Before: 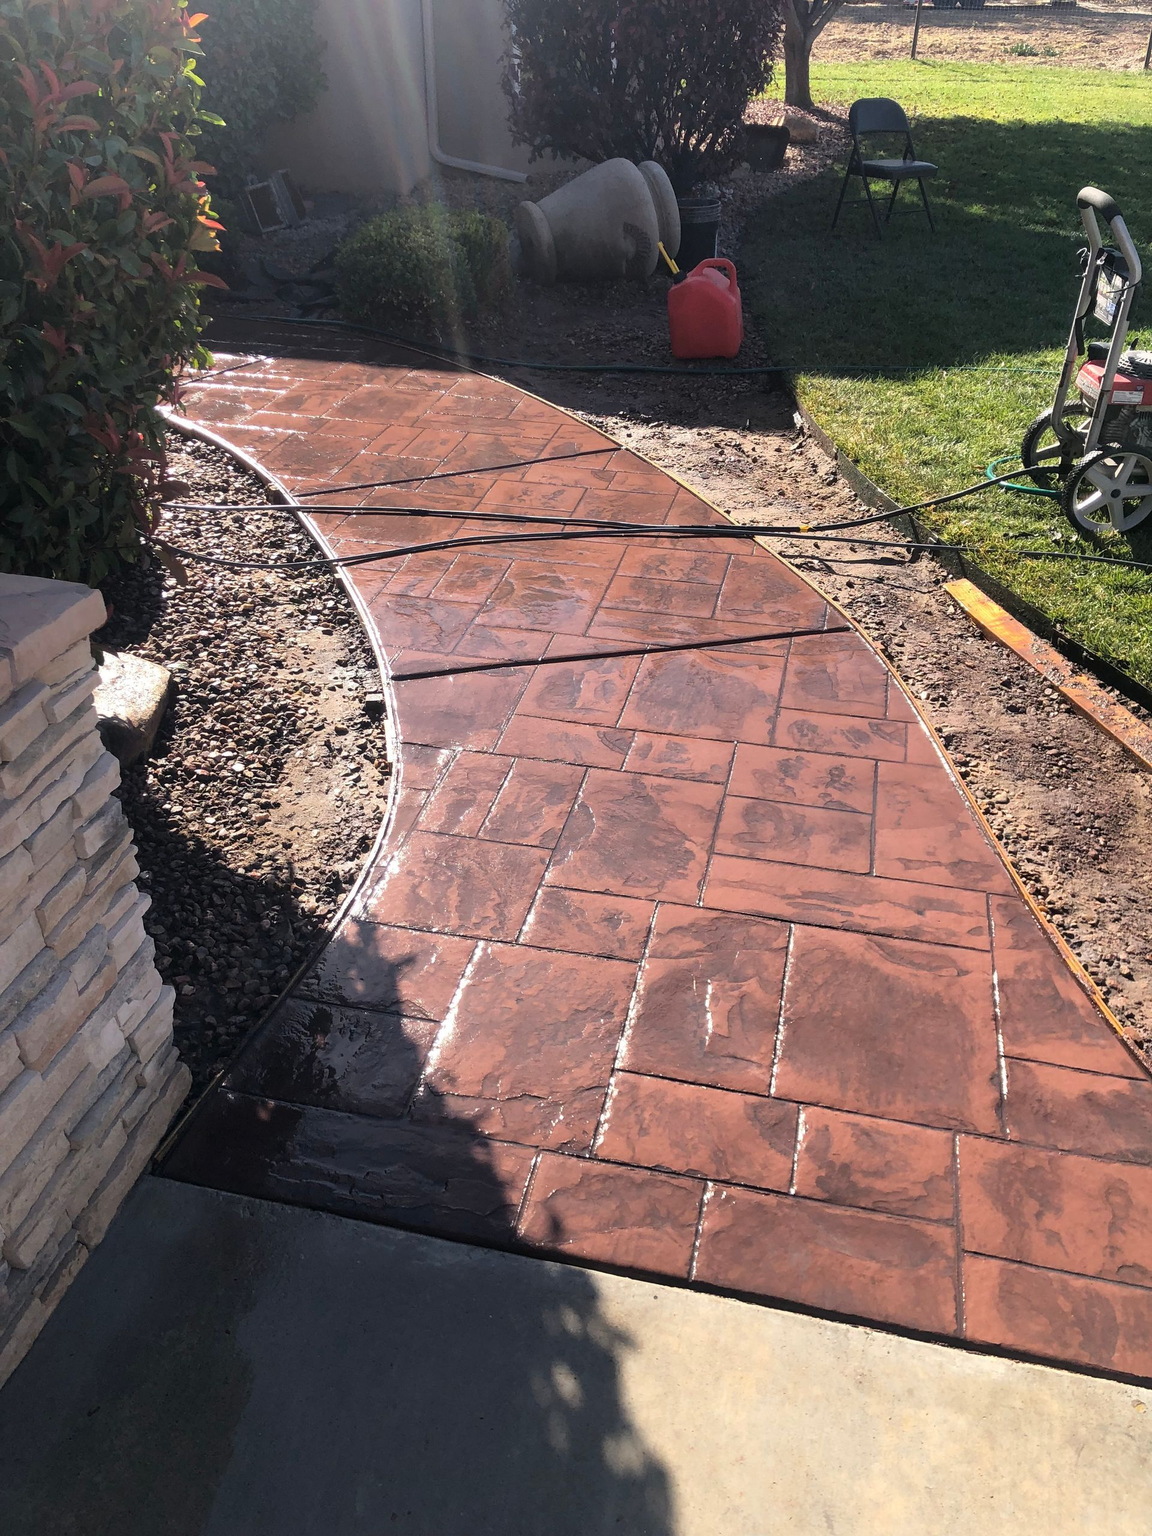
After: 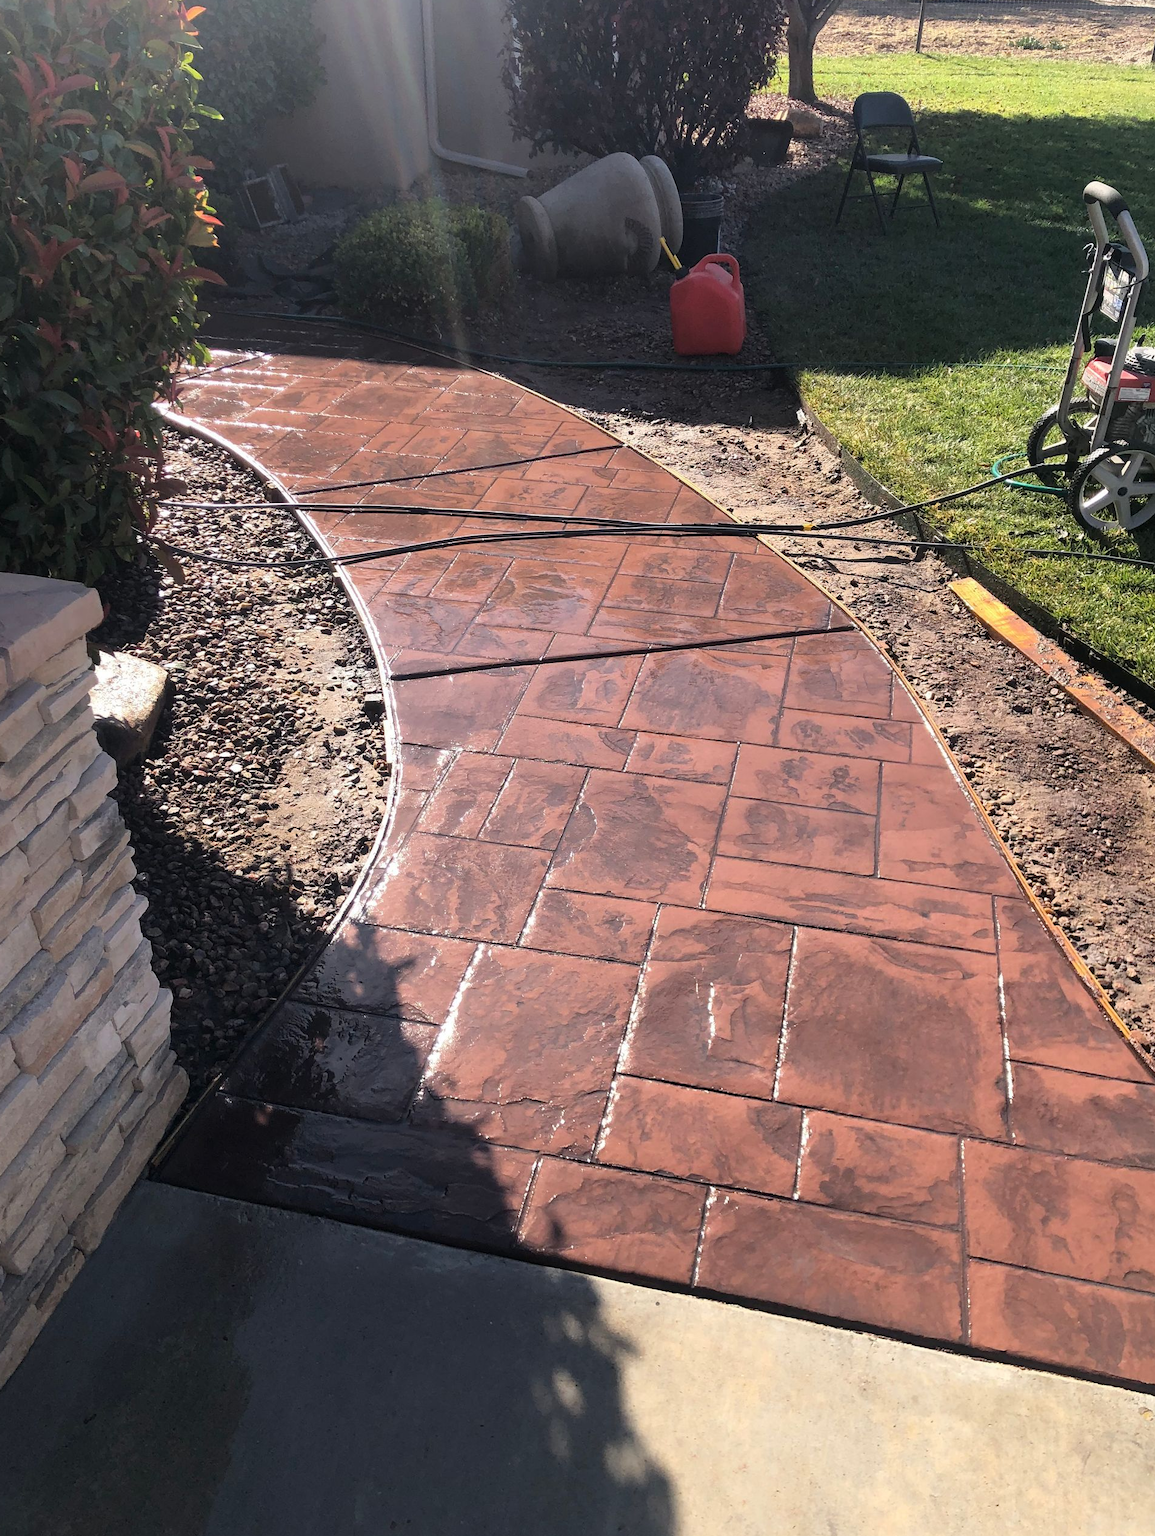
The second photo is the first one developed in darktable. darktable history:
crop: left 0.436%, top 0.502%, right 0.214%, bottom 0.481%
